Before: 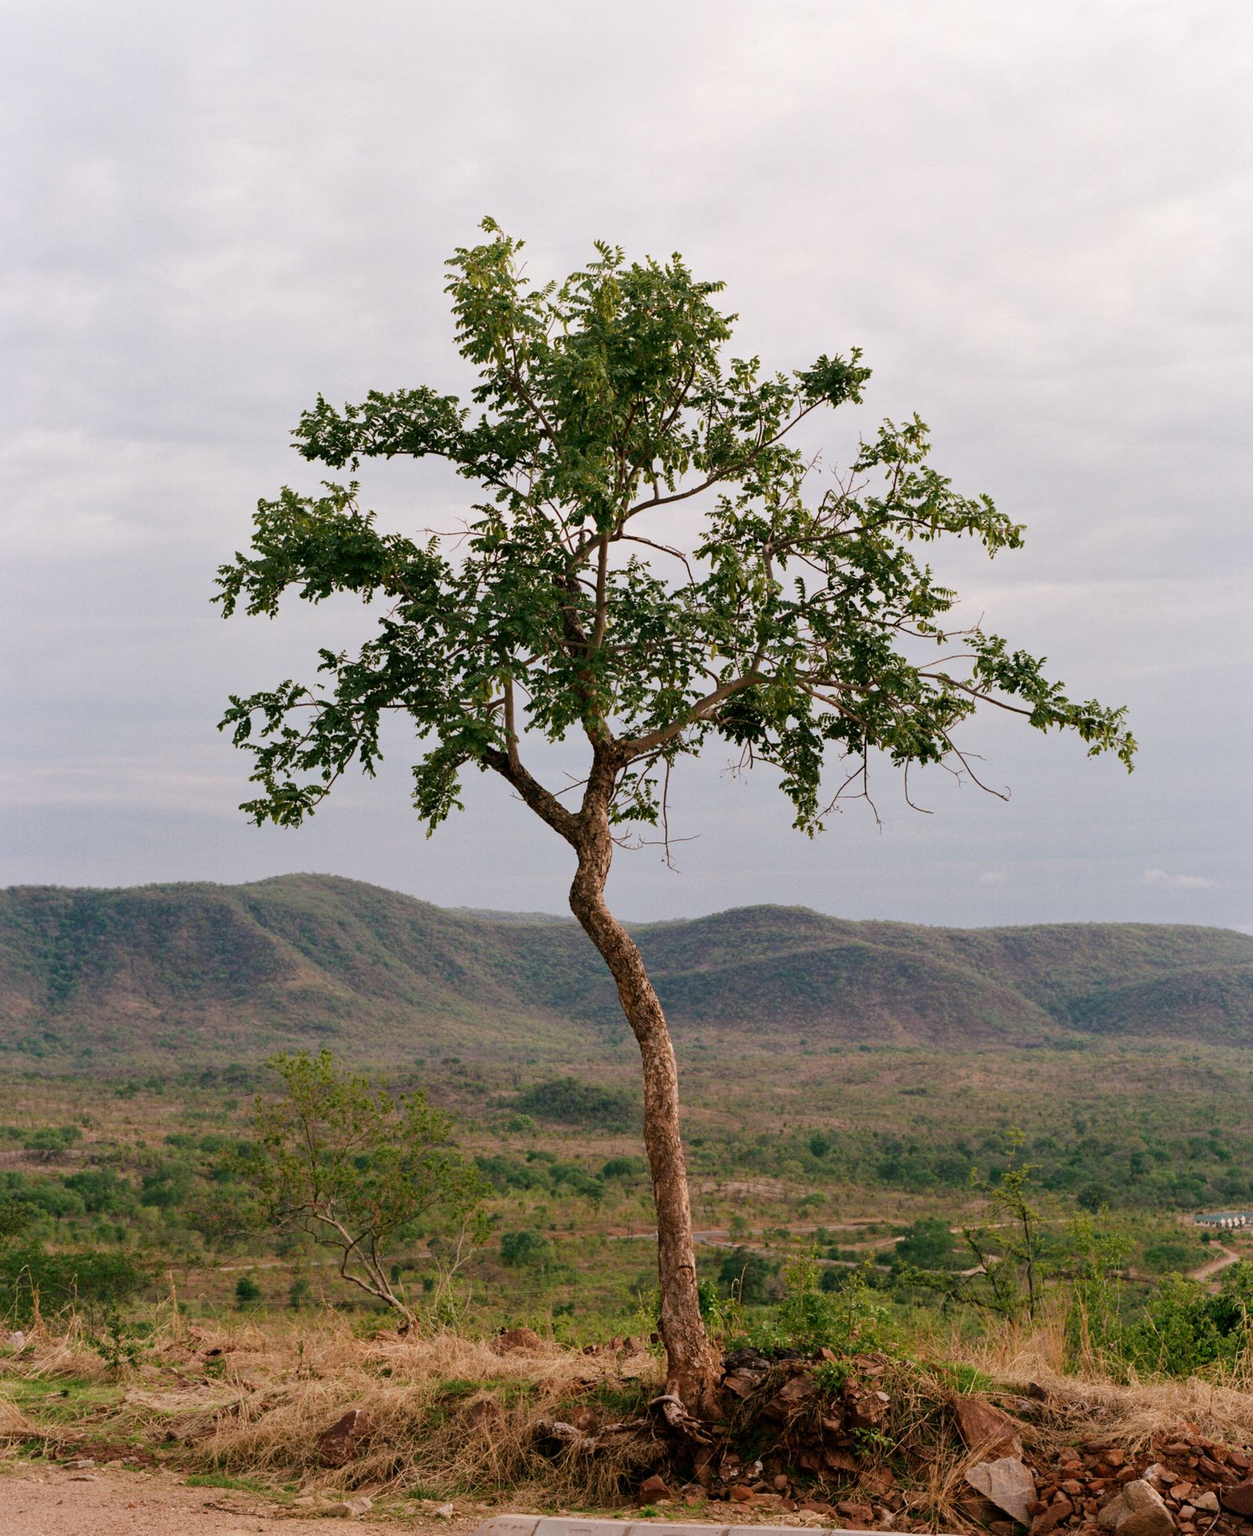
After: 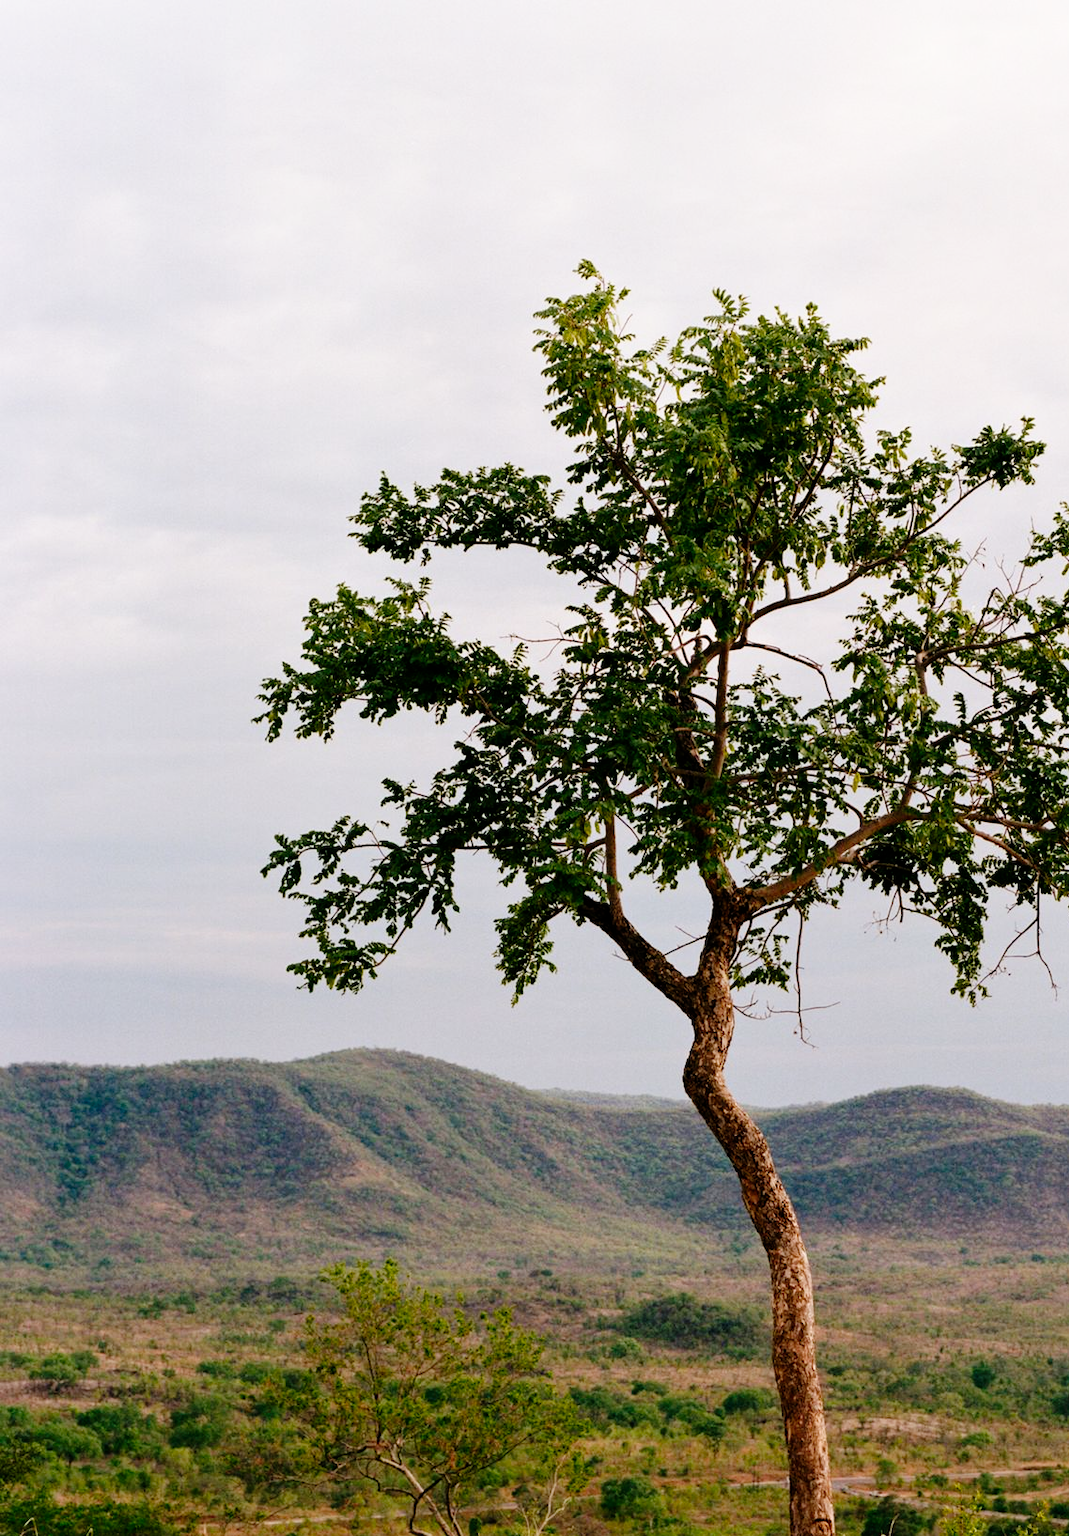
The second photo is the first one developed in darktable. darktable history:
crop: right 28.84%, bottom 16.626%
tone curve: curves: ch0 [(0, 0) (0.003, 0) (0.011, 0.001) (0.025, 0.003) (0.044, 0.005) (0.069, 0.012) (0.1, 0.023) (0.136, 0.039) (0.177, 0.088) (0.224, 0.15) (0.277, 0.239) (0.335, 0.334) (0.399, 0.43) (0.468, 0.526) (0.543, 0.621) (0.623, 0.711) (0.709, 0.791) (0.801, 0.87) (0.898, 0.949) (1, 1)], preserve colors none
